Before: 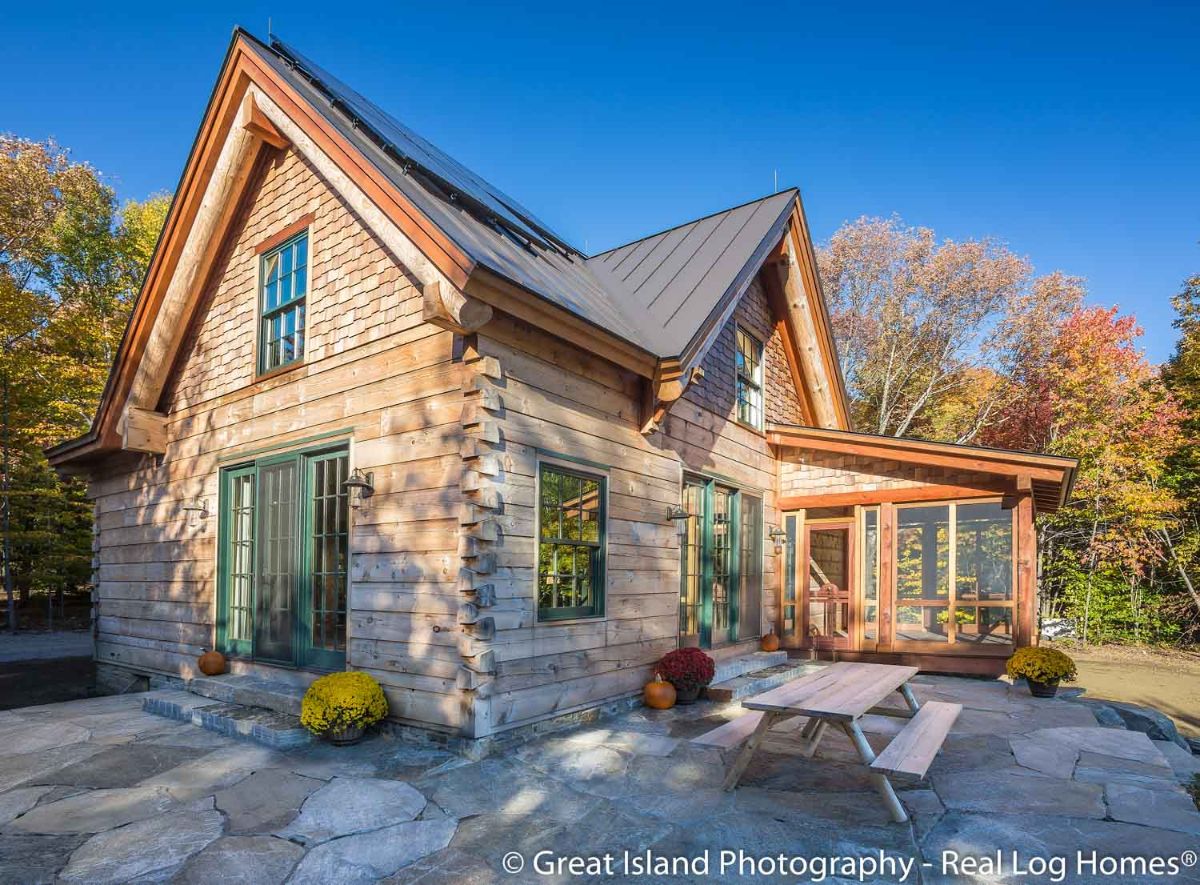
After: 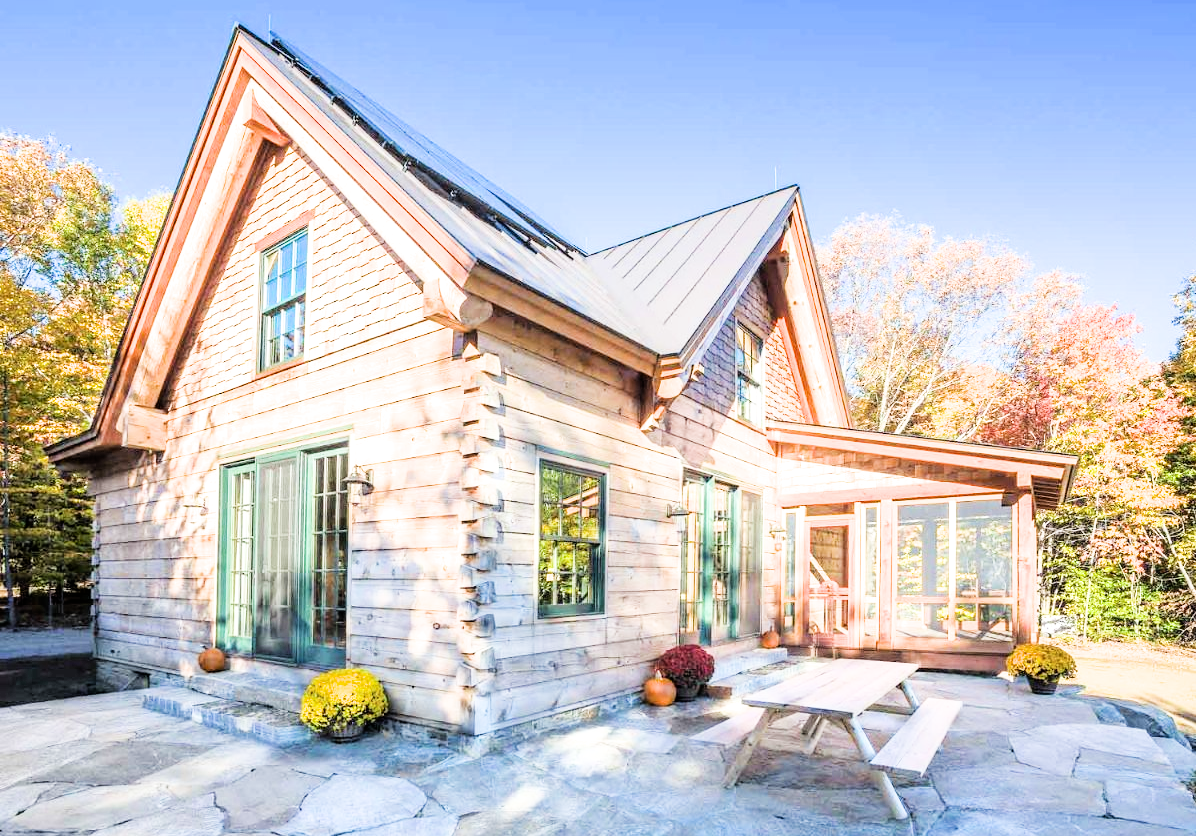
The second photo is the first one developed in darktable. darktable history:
crop: top 0.38%, right 0.258%, bottom 5.091%
filmic rgb: black relative exposure -5.13 EV, white relative exposure 3.98 EV, hardness 2.9, contrast 1.298, highlights saturation mix -31.38%
exposure: exposure 1.999 EV, compensate highlight preservation false
